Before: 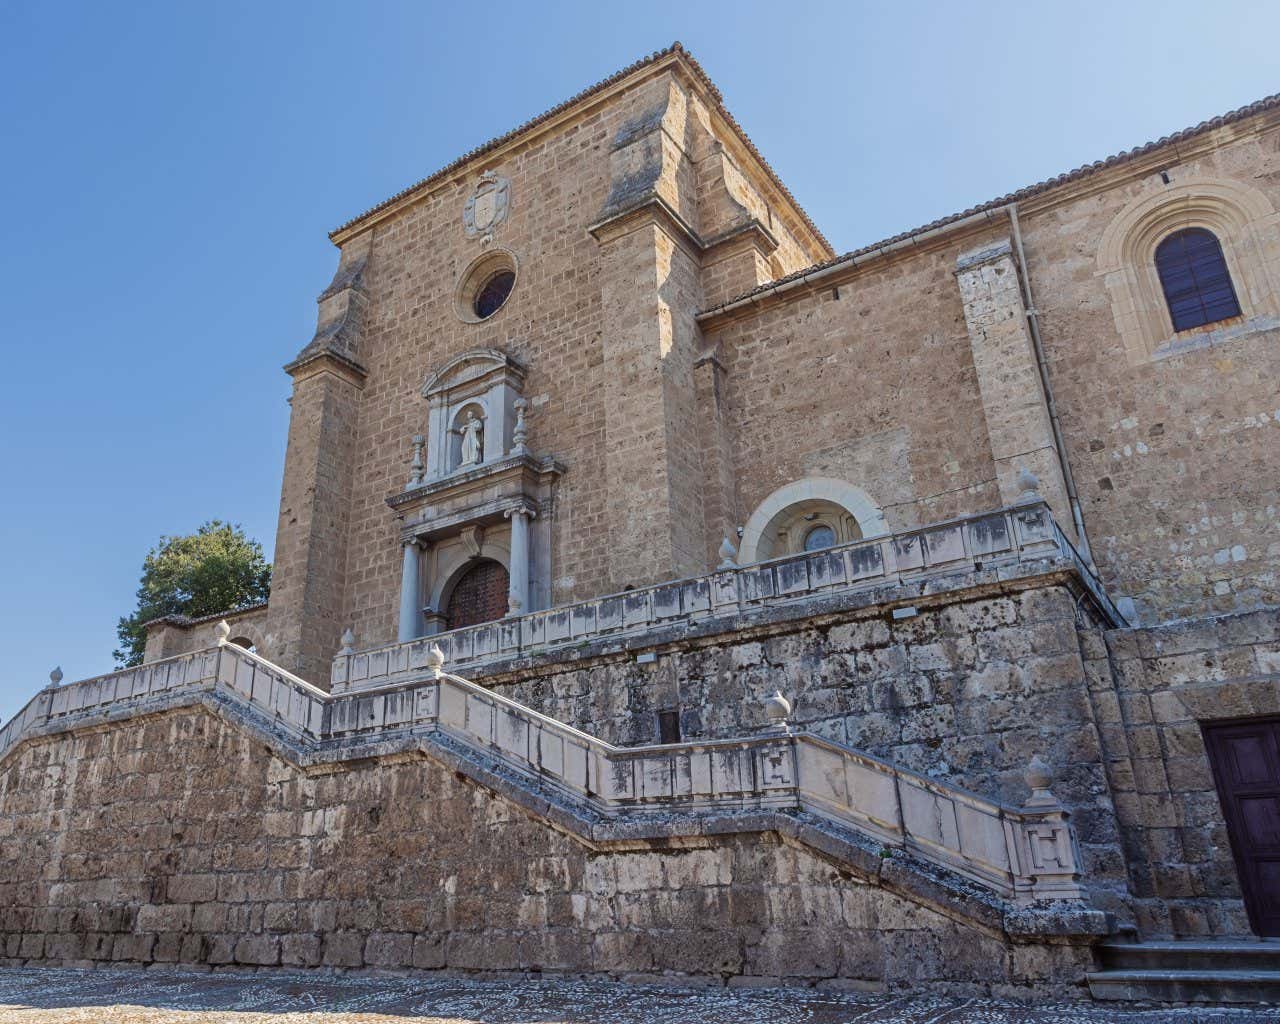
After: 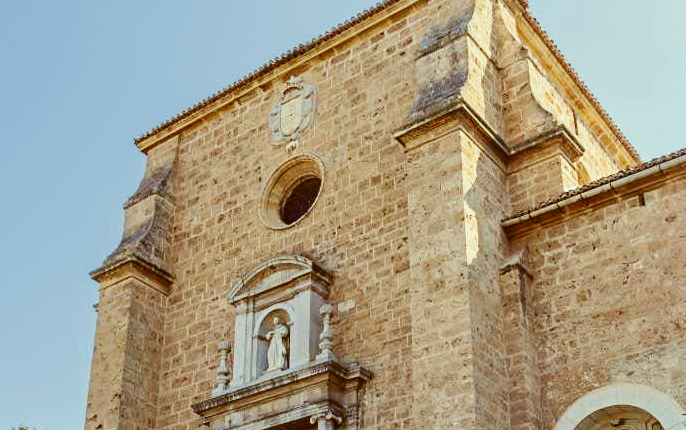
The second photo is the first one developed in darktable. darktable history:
color correction: highlights a* -6.19, highlights b* 9.15, shadows a* 10.49, shadows b* 23.69
crop: left 15.164%, top 9.192%, right 31.195%, bottom 48.764%
base curve: curves: ch0 [(0, 0) (0.036, 0.025) (0.121, 0.166) (0.206, 0.329) (0.605, 0.79) (1, 1)], preserve colors none
